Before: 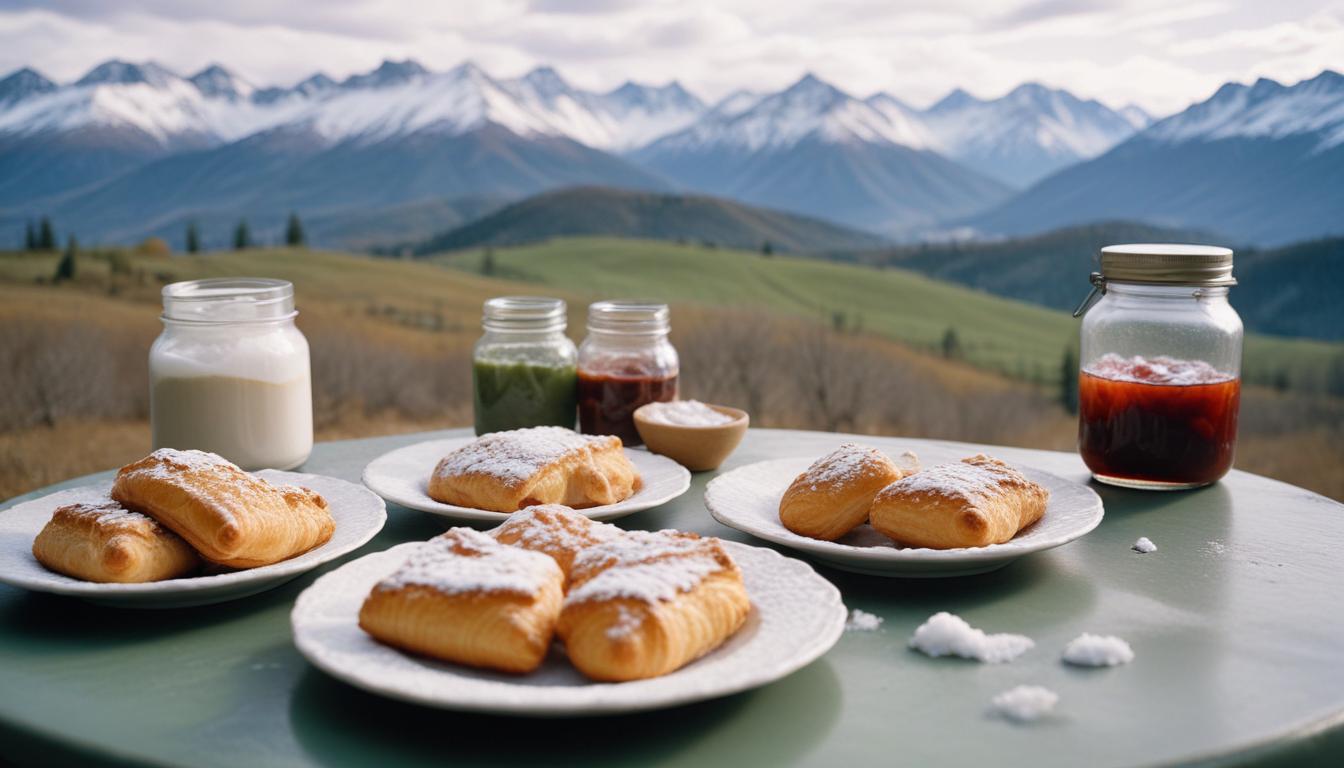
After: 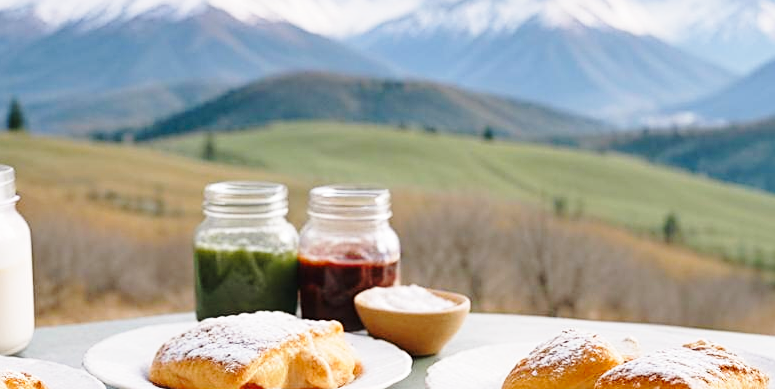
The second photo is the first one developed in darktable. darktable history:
sharpen: on, module defaults
crop: left 20.829%, top 15.087%, right 21.478%, bottom 34.184%
base curve: curves: ch0 [(0, 0) (0.028, 0.03) (0.121, 0.232) (0.46, 0.748) (0.859, 0.968) (1, 1)], preserve colors none
